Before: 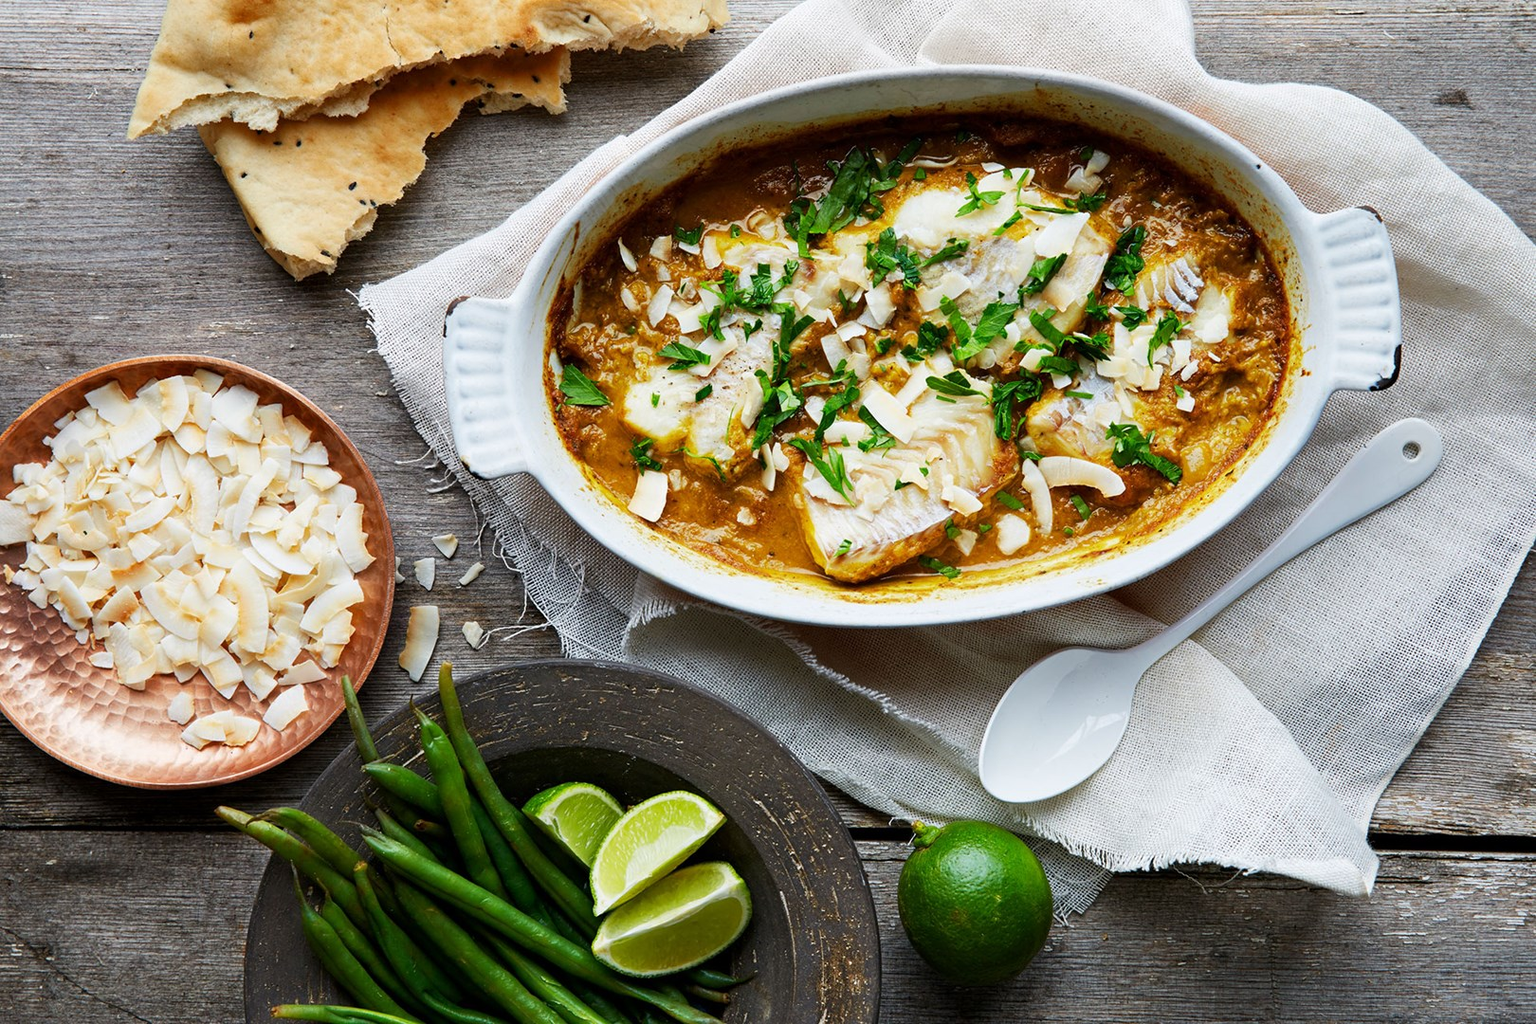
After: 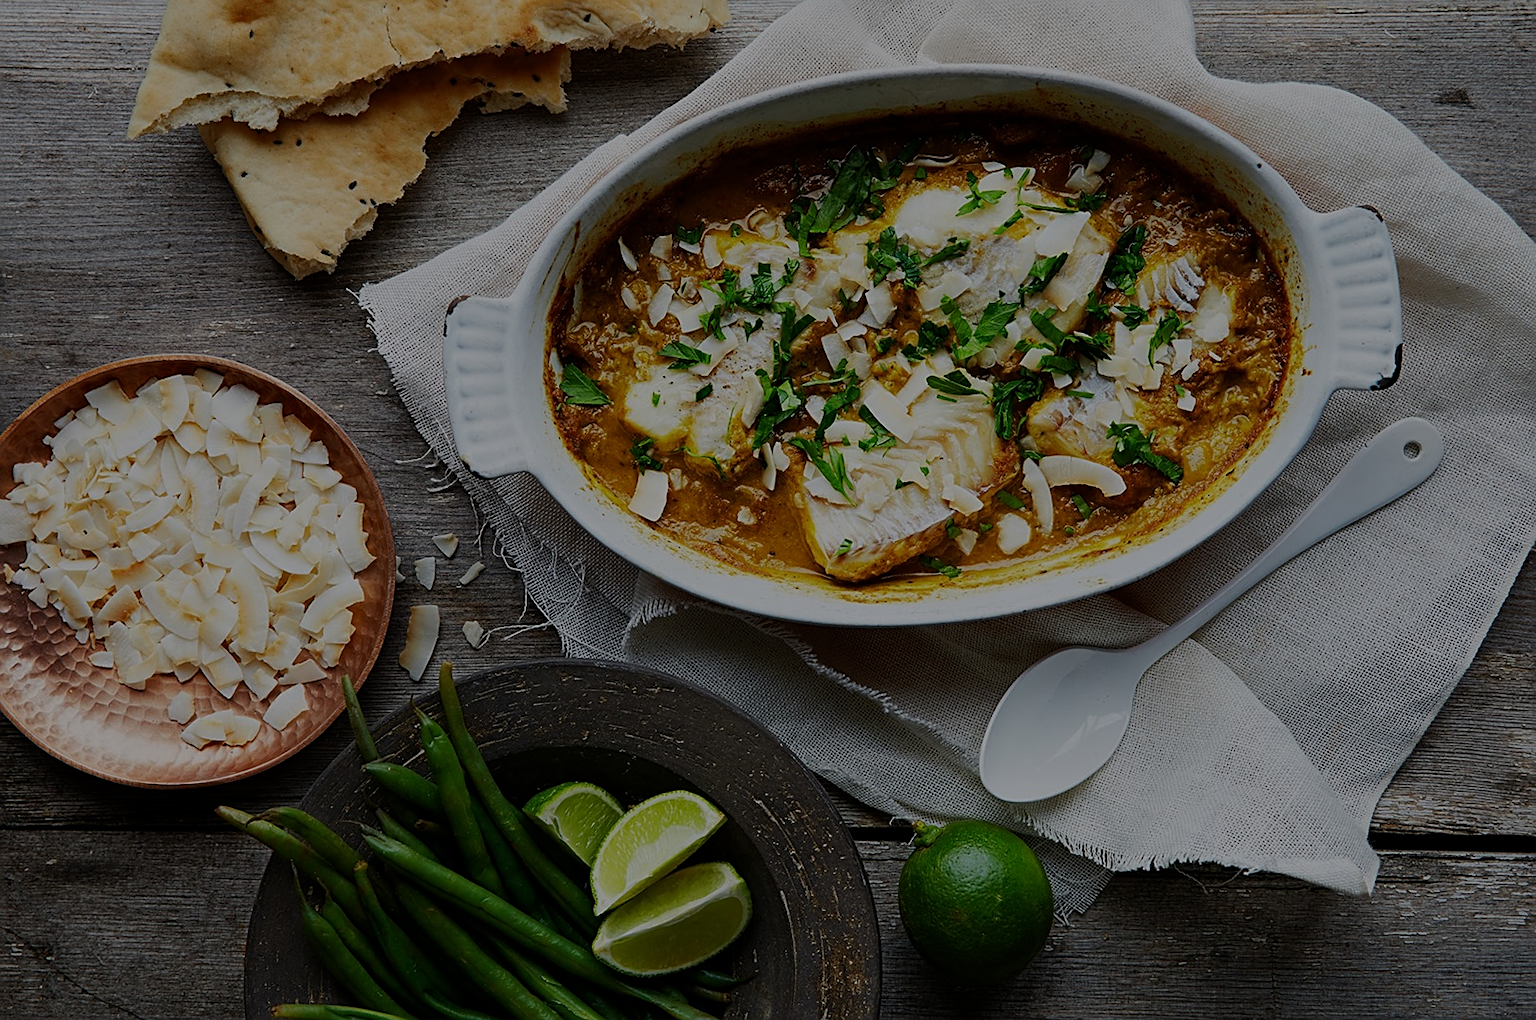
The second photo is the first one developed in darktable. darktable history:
sharpen: radius 1.921
tone equalizer: -8 EV -1.97 EV, -7 EV -2 EV, -6 EV -1.99 EV, -5 EV -1.97 EV, -4 EV -1.97 EV, -3 EV -1.97 EV, -2 EV -2 EV, -1 EV -1.62 EV, +0 EV -2 EV, luminance estimator HSV value / RGB max
crop: top 0.16%, bottom 0.12%
